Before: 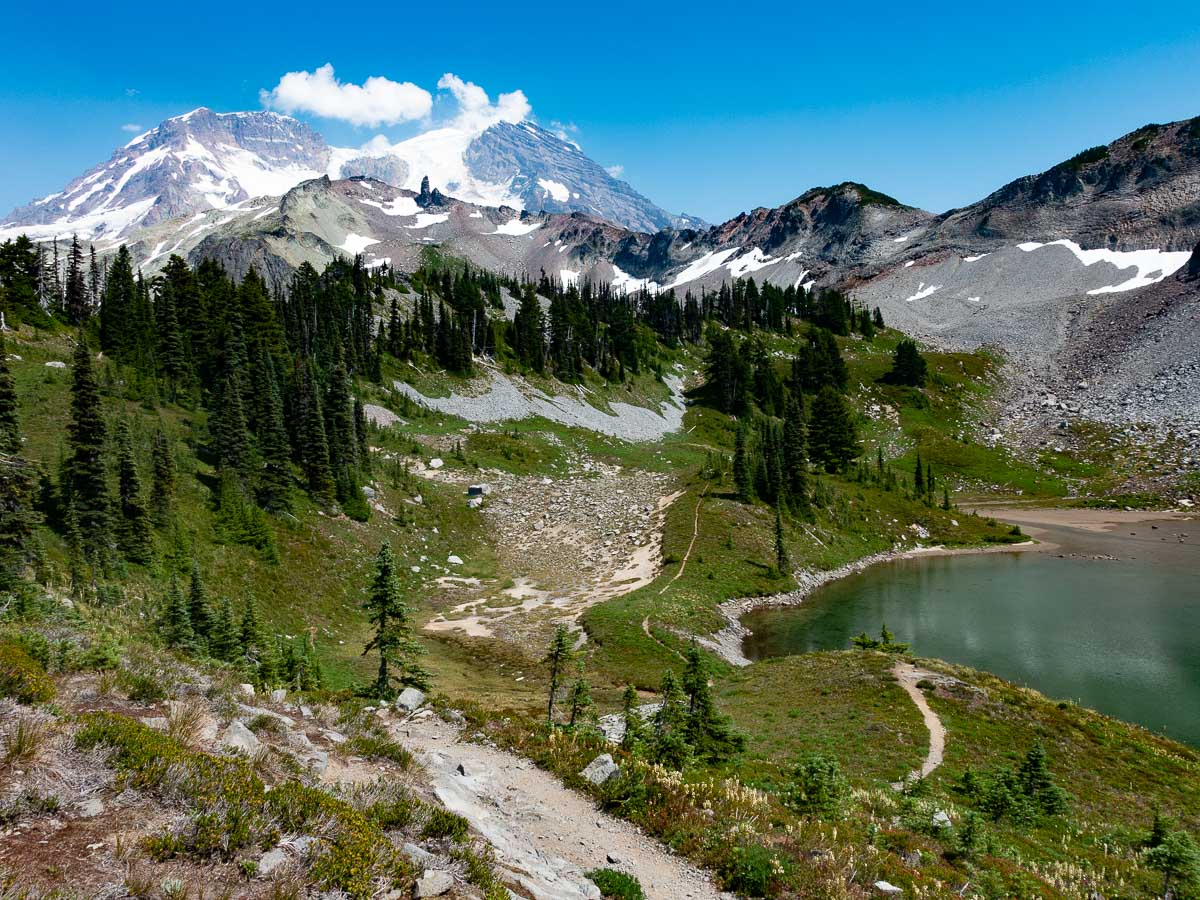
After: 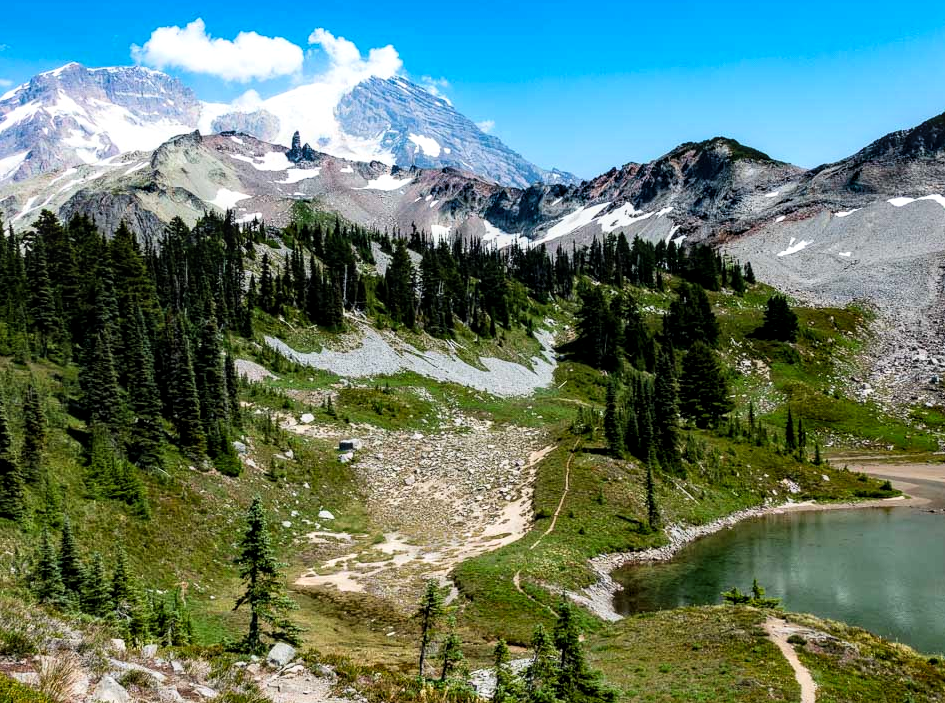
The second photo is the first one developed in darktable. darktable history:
tone equalizer: on, module defaults
crop and rotate: left 10.77%, top 5.1%, right 10.41%, bottom 16.76%
local contrast: on, module defaults
tone curve: curves: ch0 [(0, 0) (0.004, 0.001) (0.133, 0.112) (0.325, 0.362) (0.832, 0.893) (1, 1)], color space Lab, linked channels, preserve colors none
